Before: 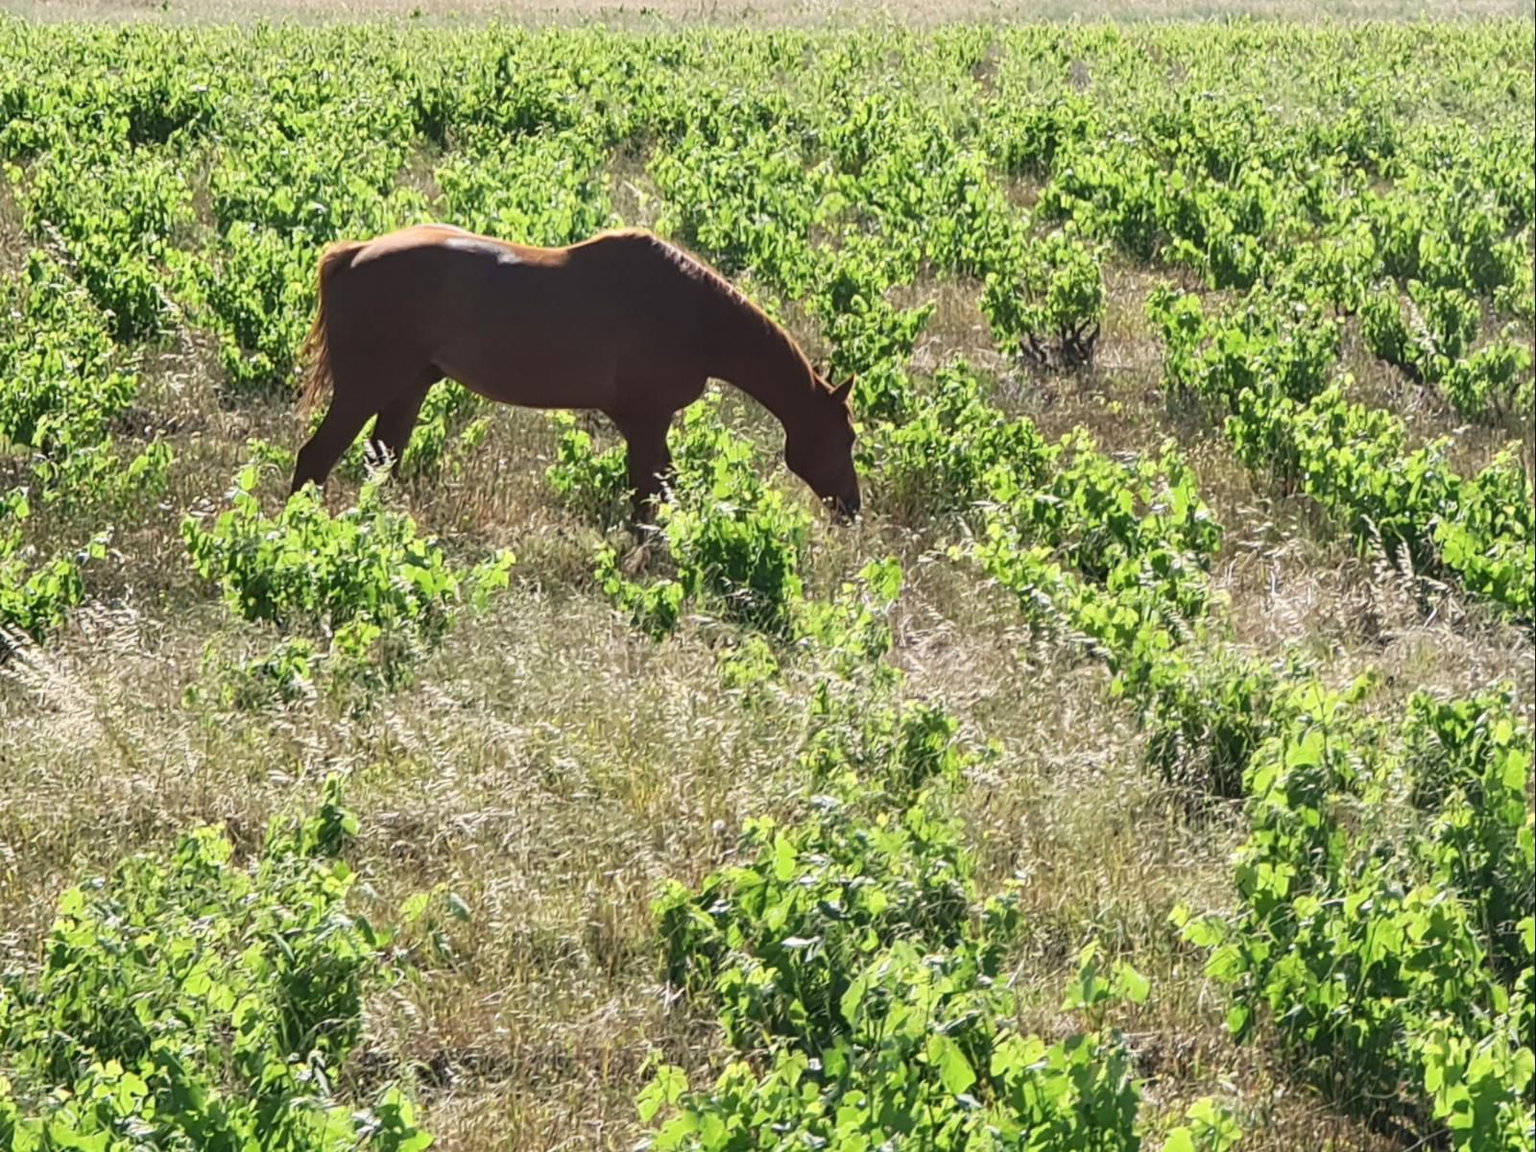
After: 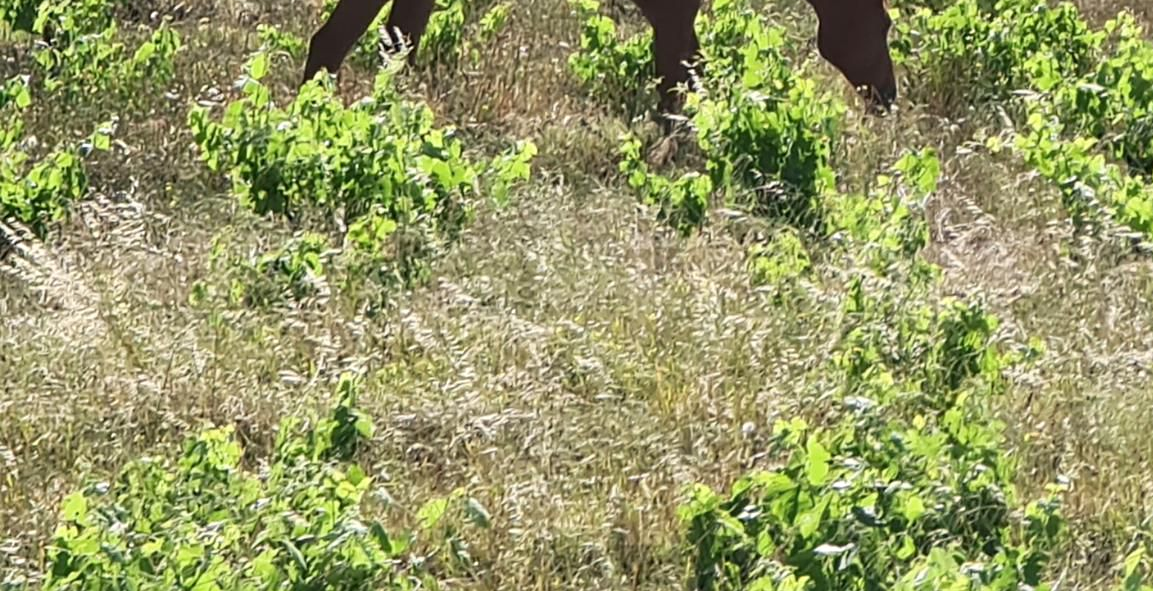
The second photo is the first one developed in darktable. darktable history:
crop: top 36.011%, right 27.936%, bottom 14.692%
sharpen: amount 0.207
